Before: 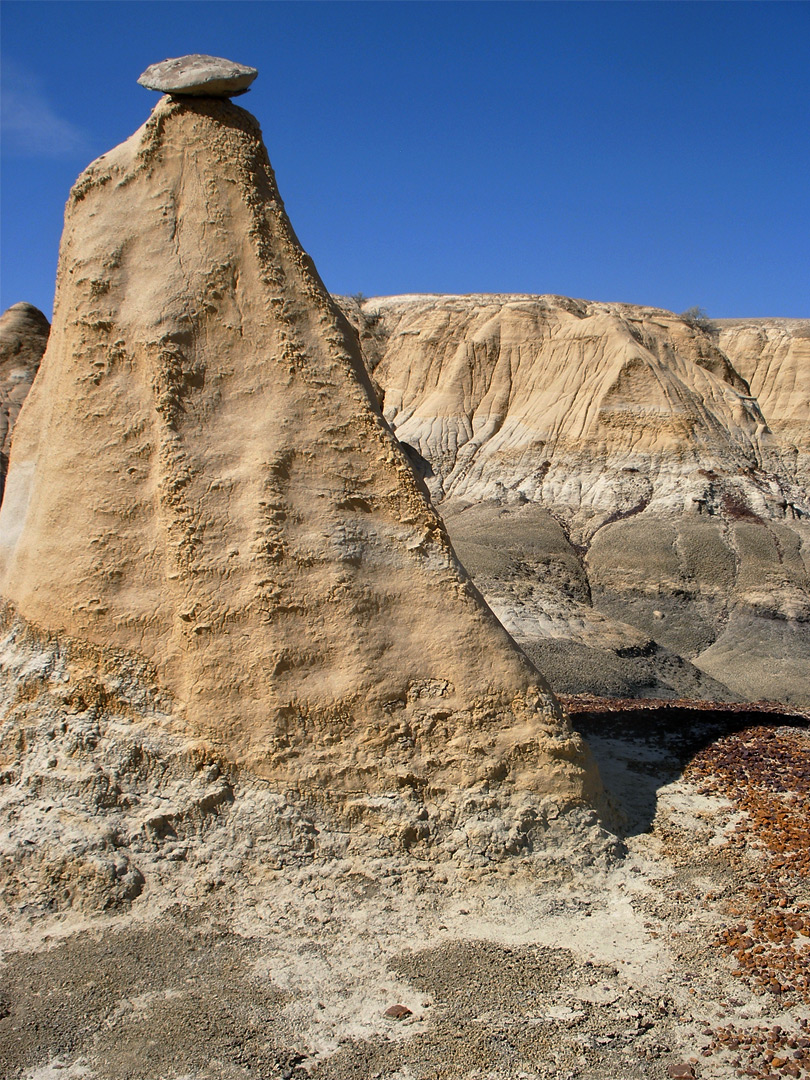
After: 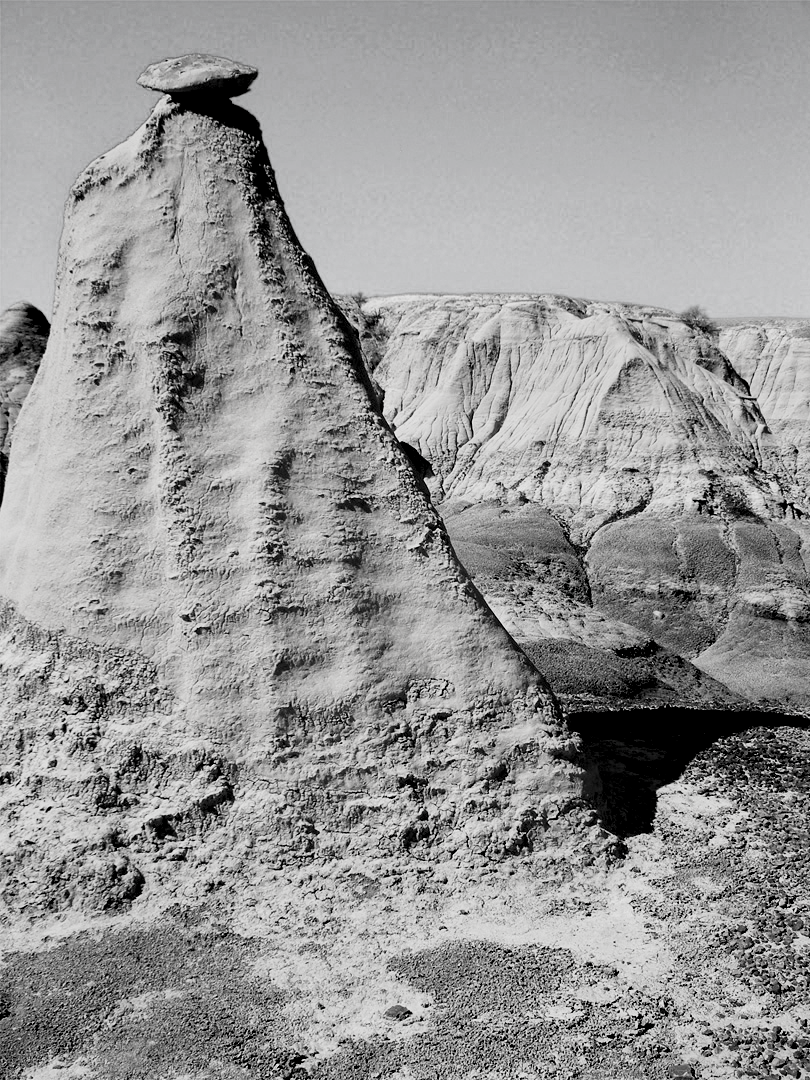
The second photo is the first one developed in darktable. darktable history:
tone equalizer: edges refinement/feathering 500, mask exposure compensation -1.57 EV, preserve details no
levels: levels [0.073, 0.497, 0.972]
filmic rgb: black relative exposure -5.12 EV, white relative exposure 3.54 EV, hardness 3.19, contrast 1.412, highlights saturation mix -49%, color science v5 (2021), contrast in shadows safe, contrast in highlights safe
